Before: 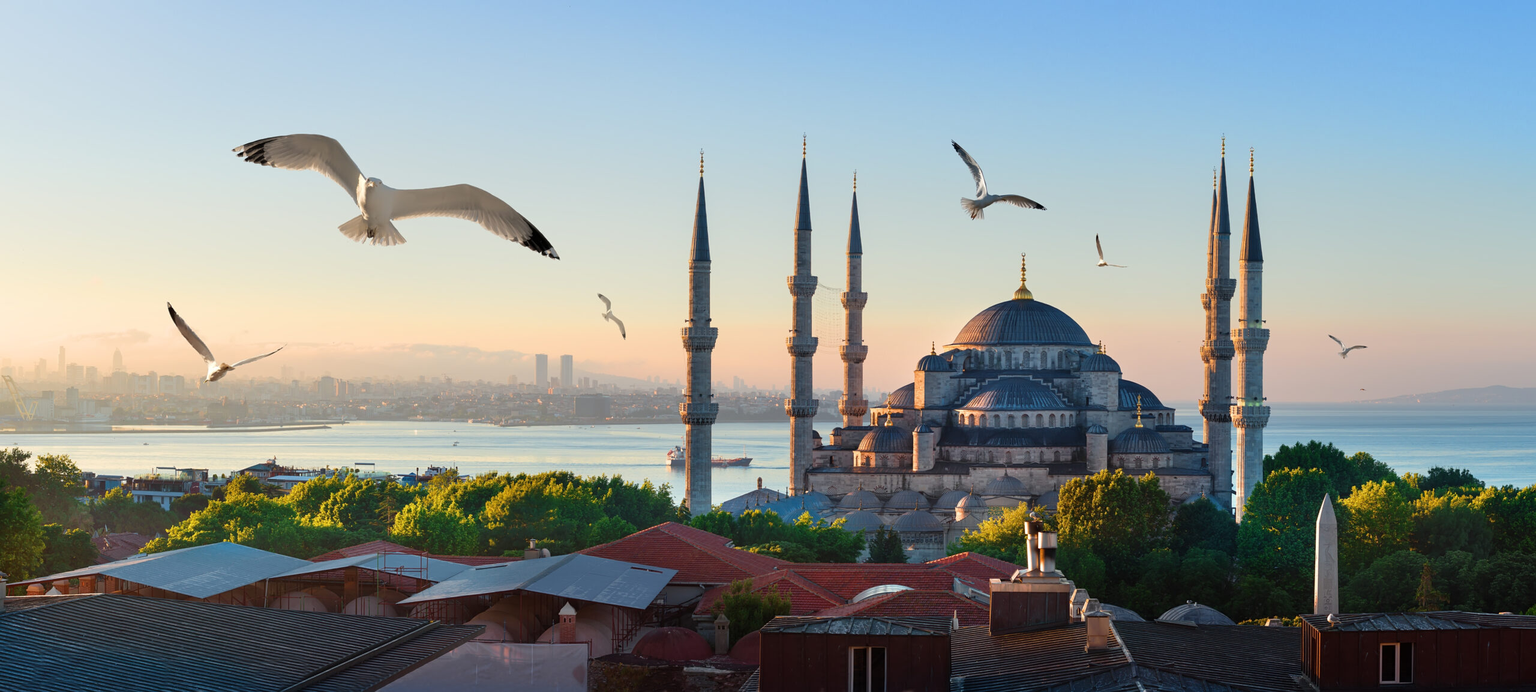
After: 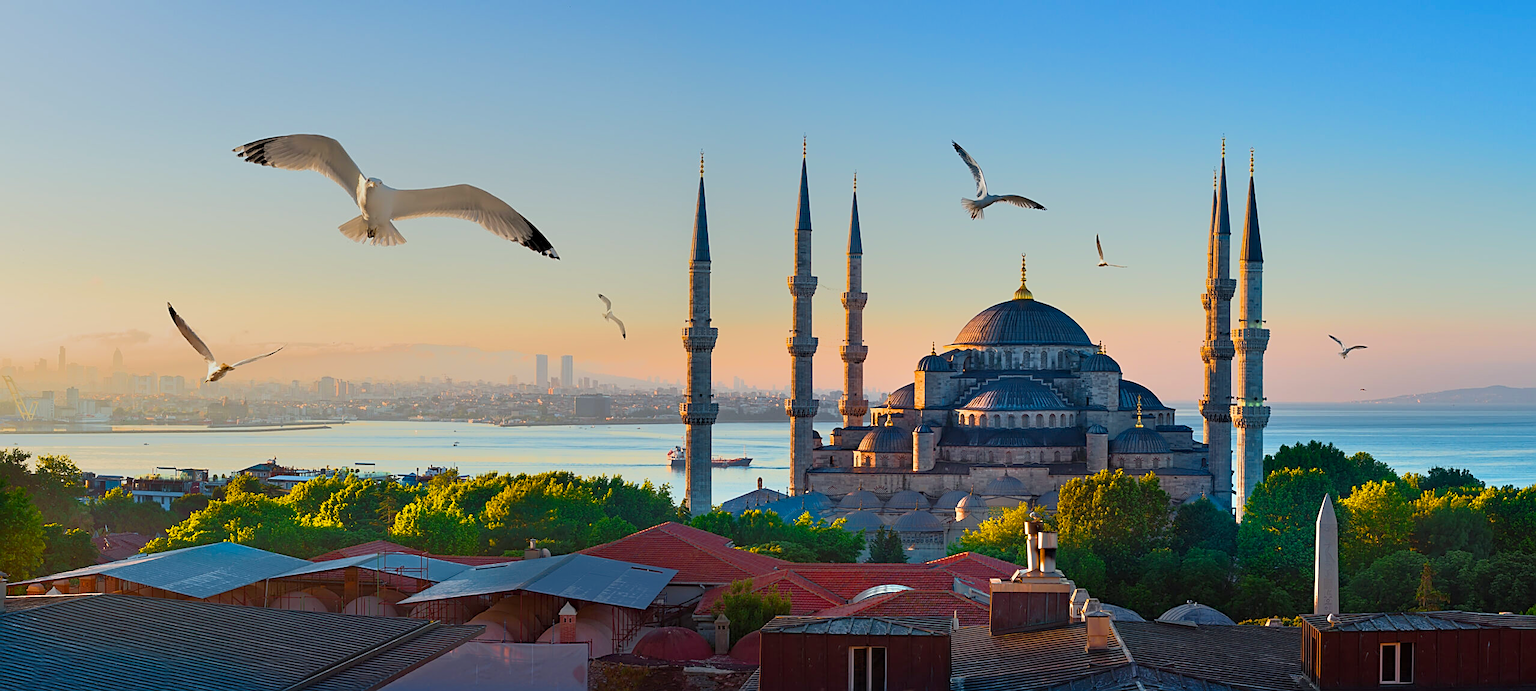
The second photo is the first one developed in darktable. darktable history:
haze removal: compatibility mode true, adaptive false
sharpen: on, module defaults
tone equalizer: -7 EV -0.63 EV, -6 EV 1 EV, -5 EV -0.45 EV, -4 EV 0.43 EV, -3 EV 0.41 EV, -2 EV 0.15 EV, -1 EV -0.15 EV, +0 EV -0.39 EV, smoothing diameter 25%, edges refinement/feathering 10, preserve details guided filter
color balance rgb: perceptual saturation grading › global saturation 20%, global vibrance 20%
